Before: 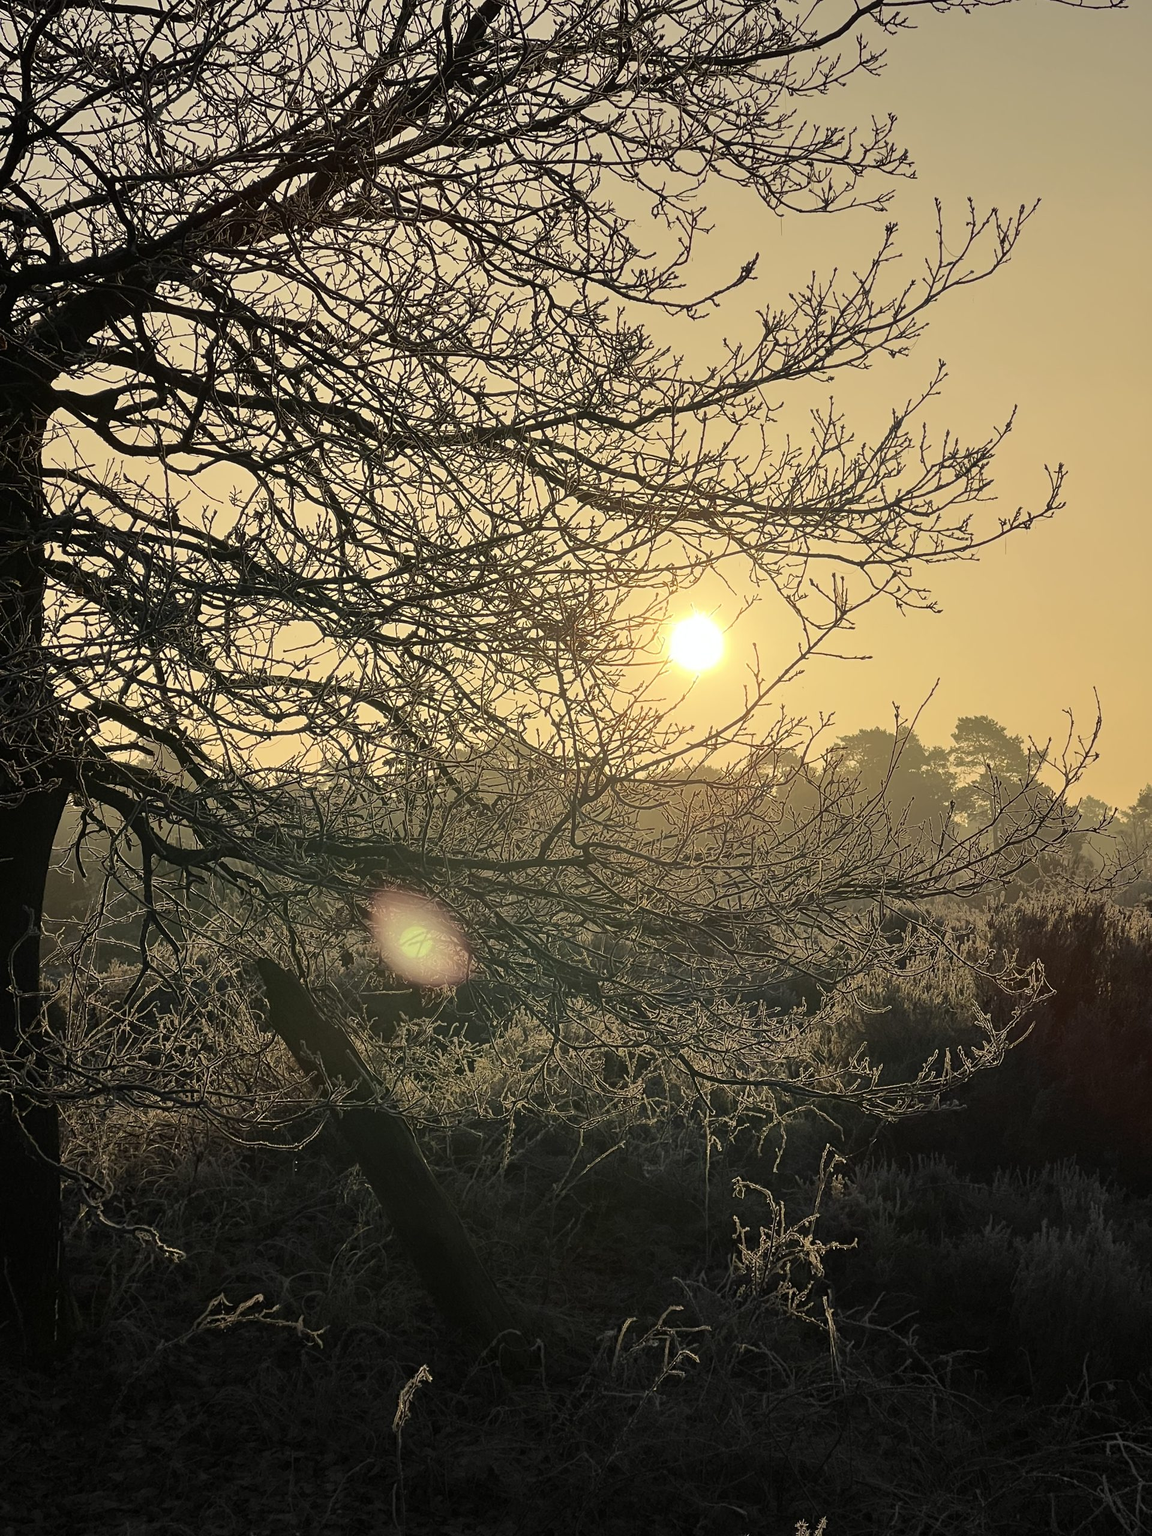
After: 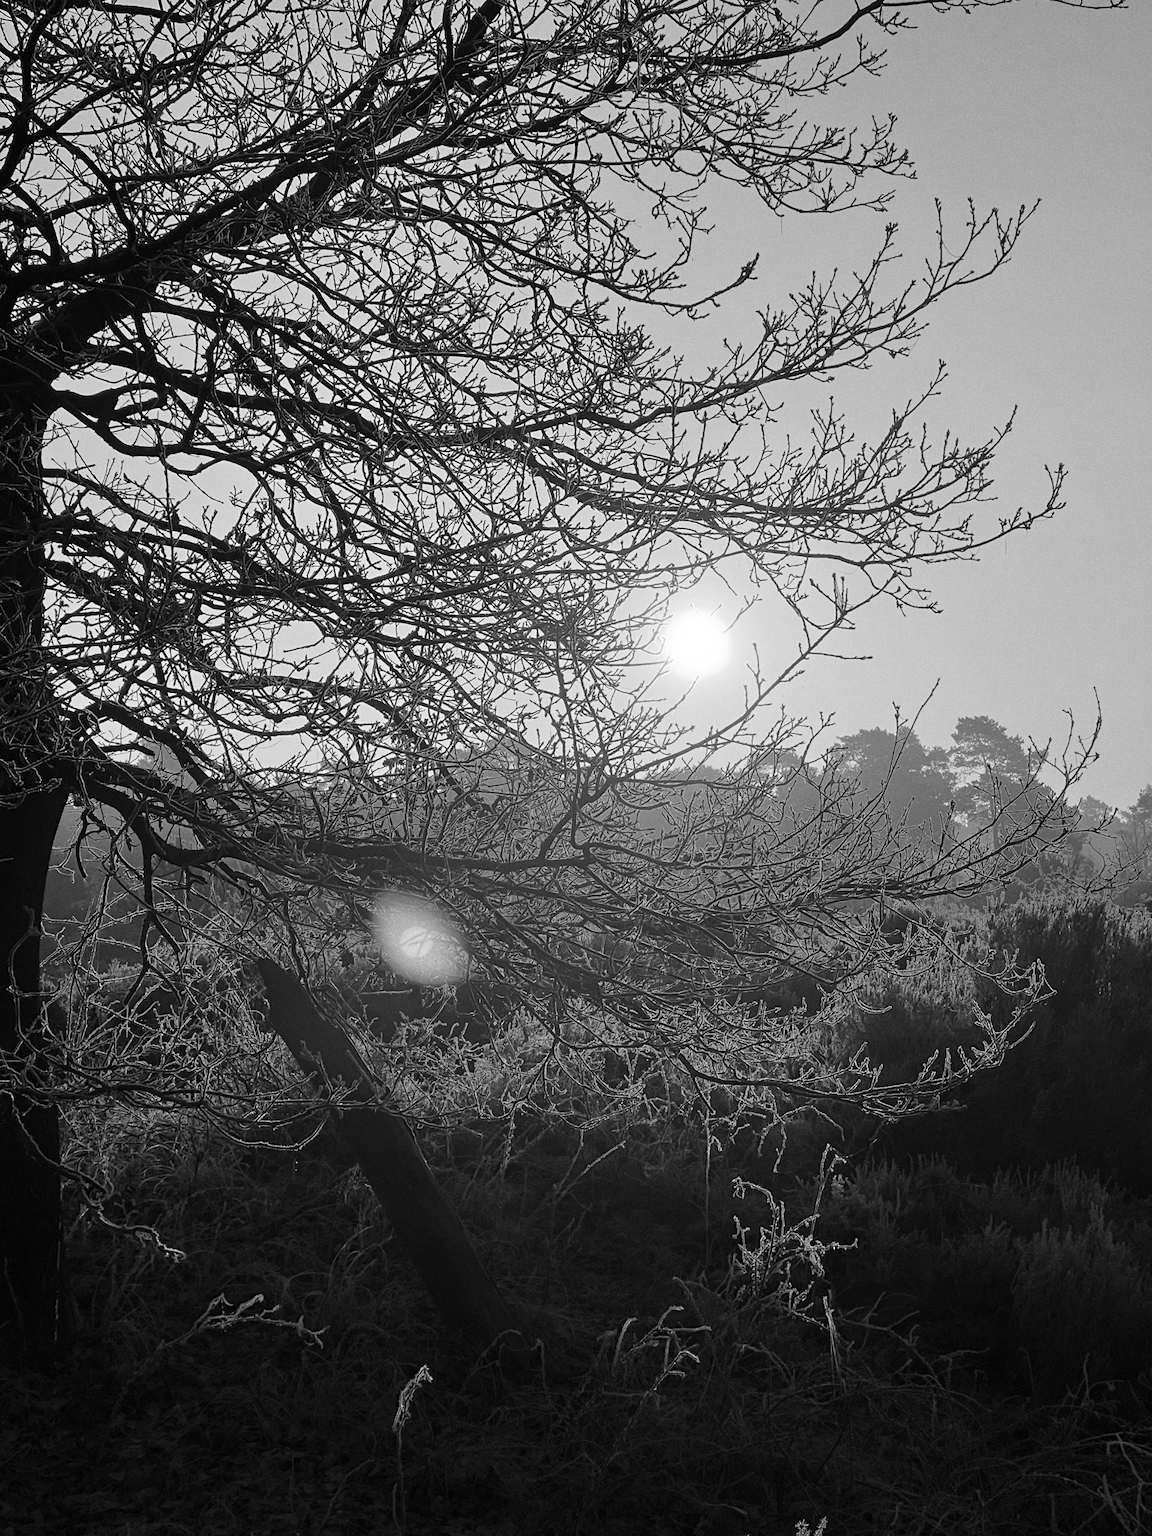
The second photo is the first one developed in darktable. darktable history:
monochrome: on, module defaults
grain: coarseness 0.09 ISO
